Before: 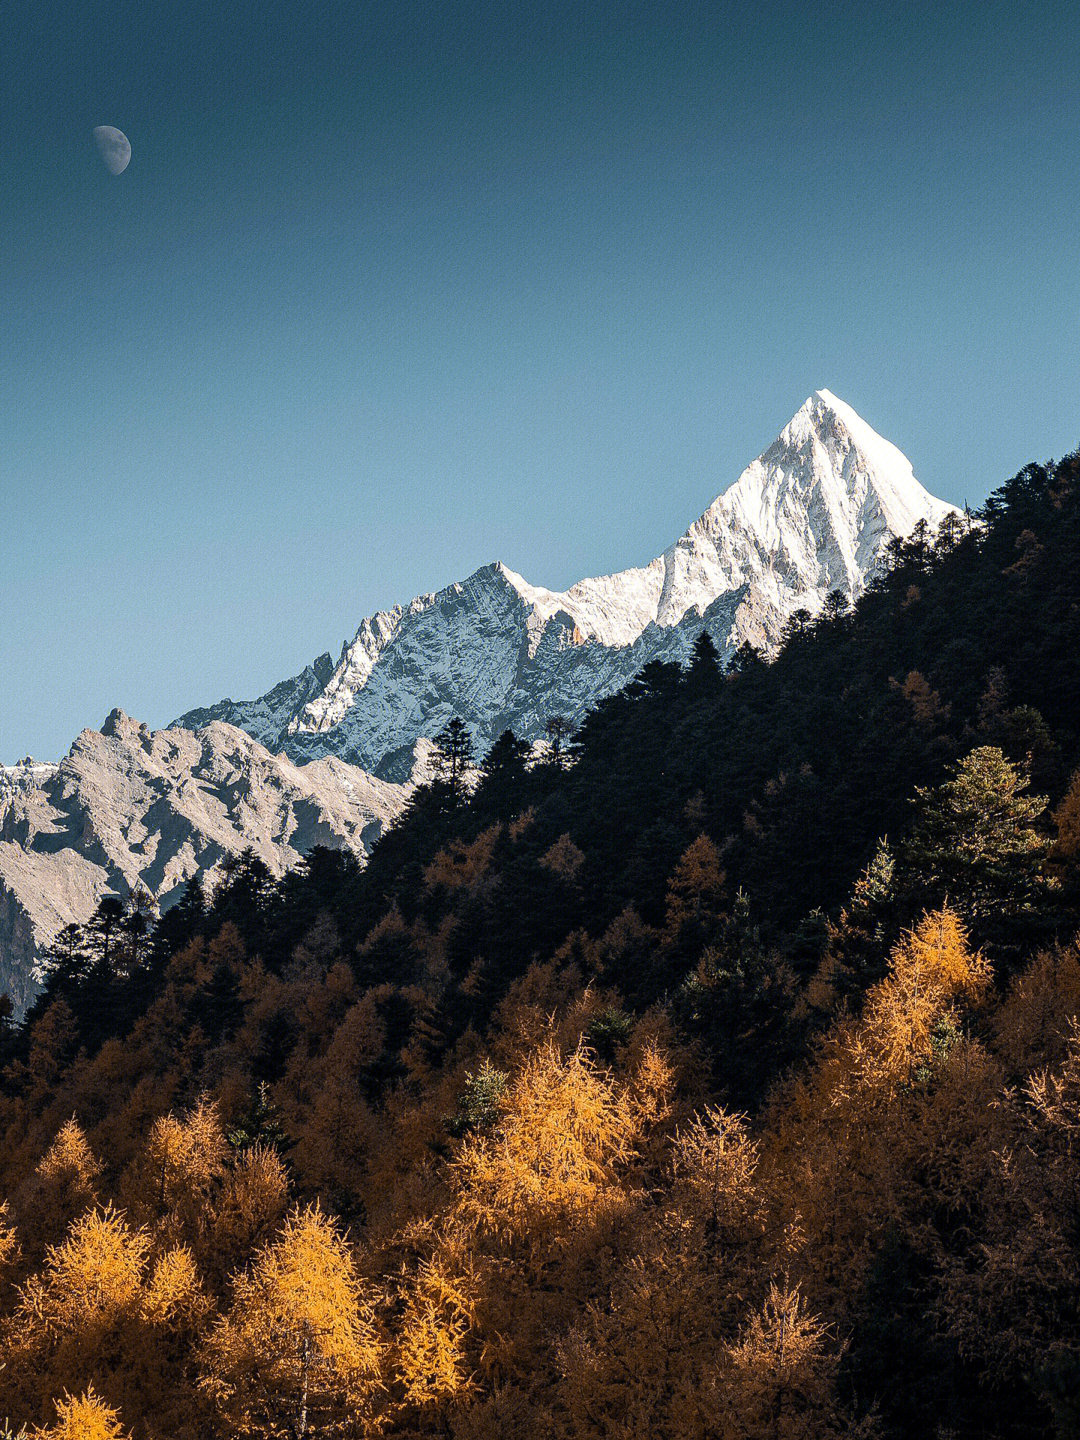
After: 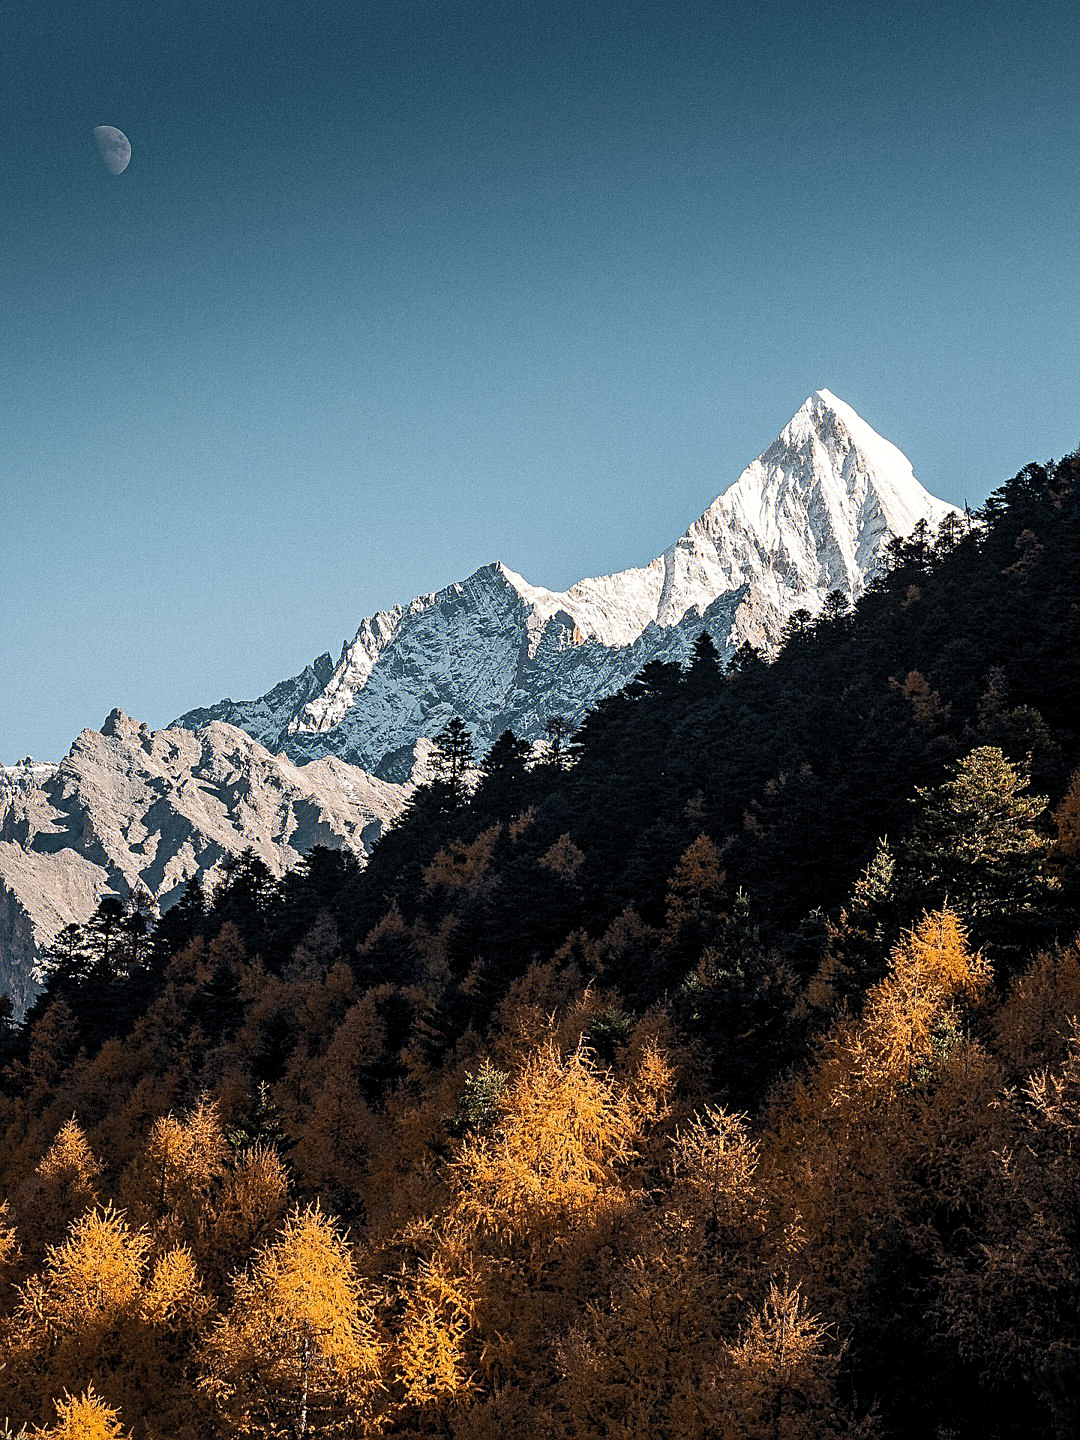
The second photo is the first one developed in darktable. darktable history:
sharpen: on, module defaults
levels: levels [0.016, 0.5, 0.996]
